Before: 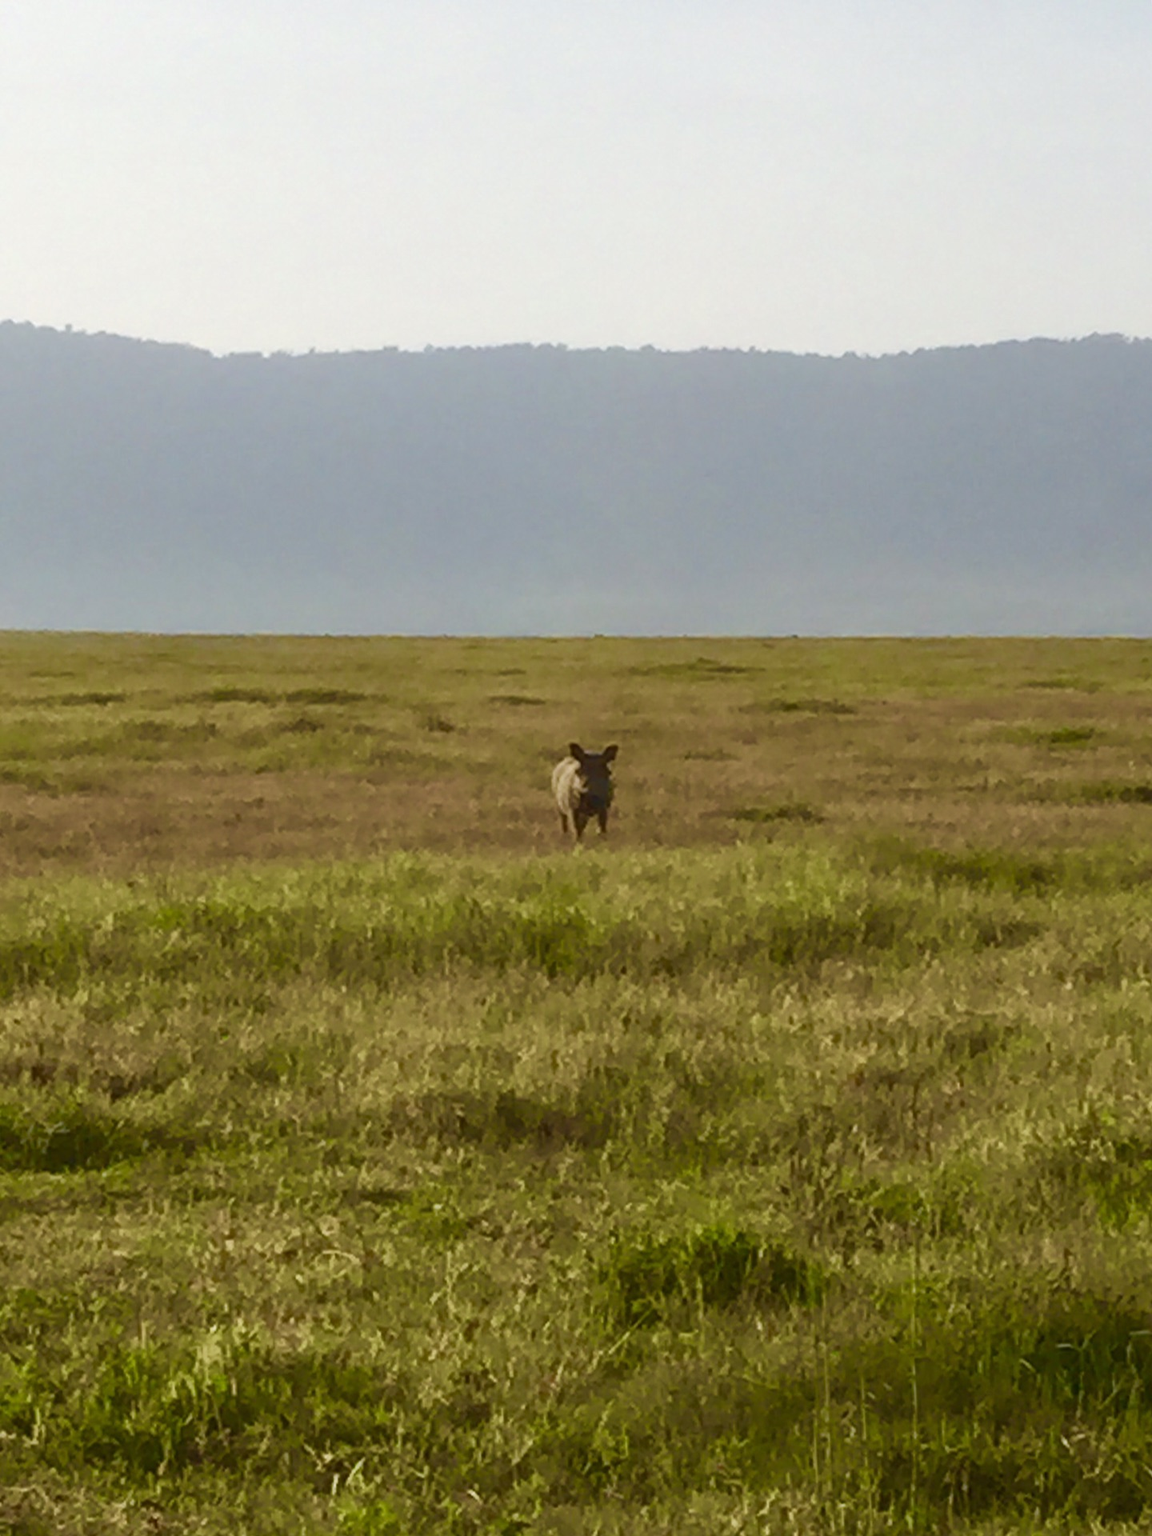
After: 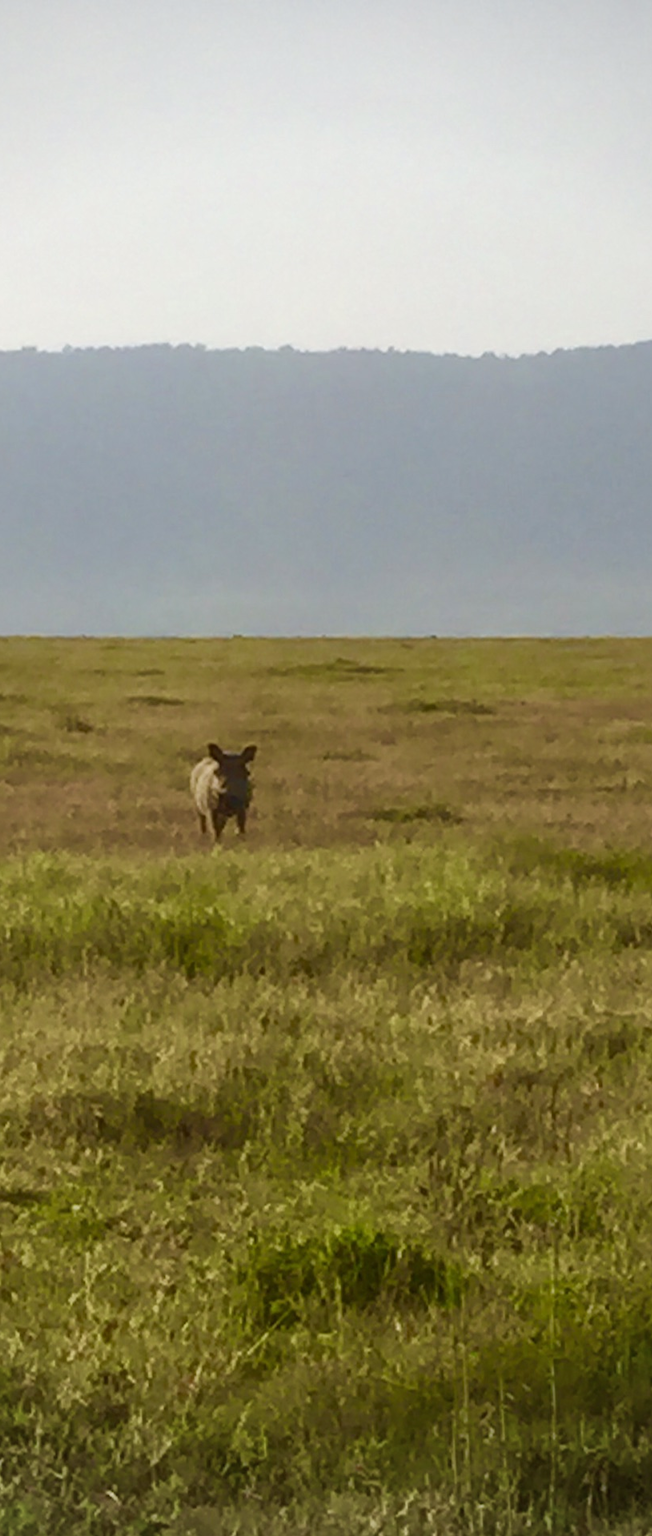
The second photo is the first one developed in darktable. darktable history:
vignetting: fall-off radius 63.6%
crop: left 31.458%, top 0%, right 11.876%
